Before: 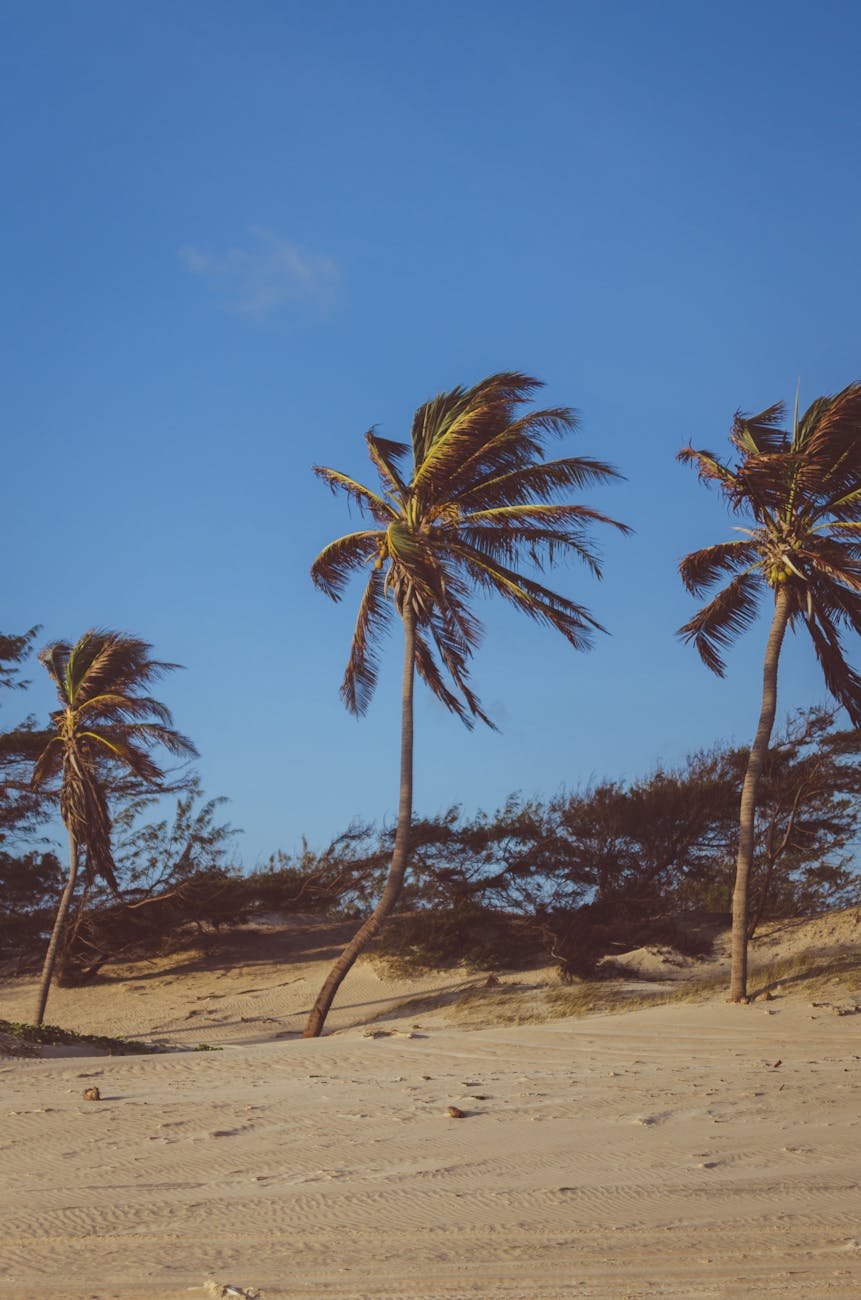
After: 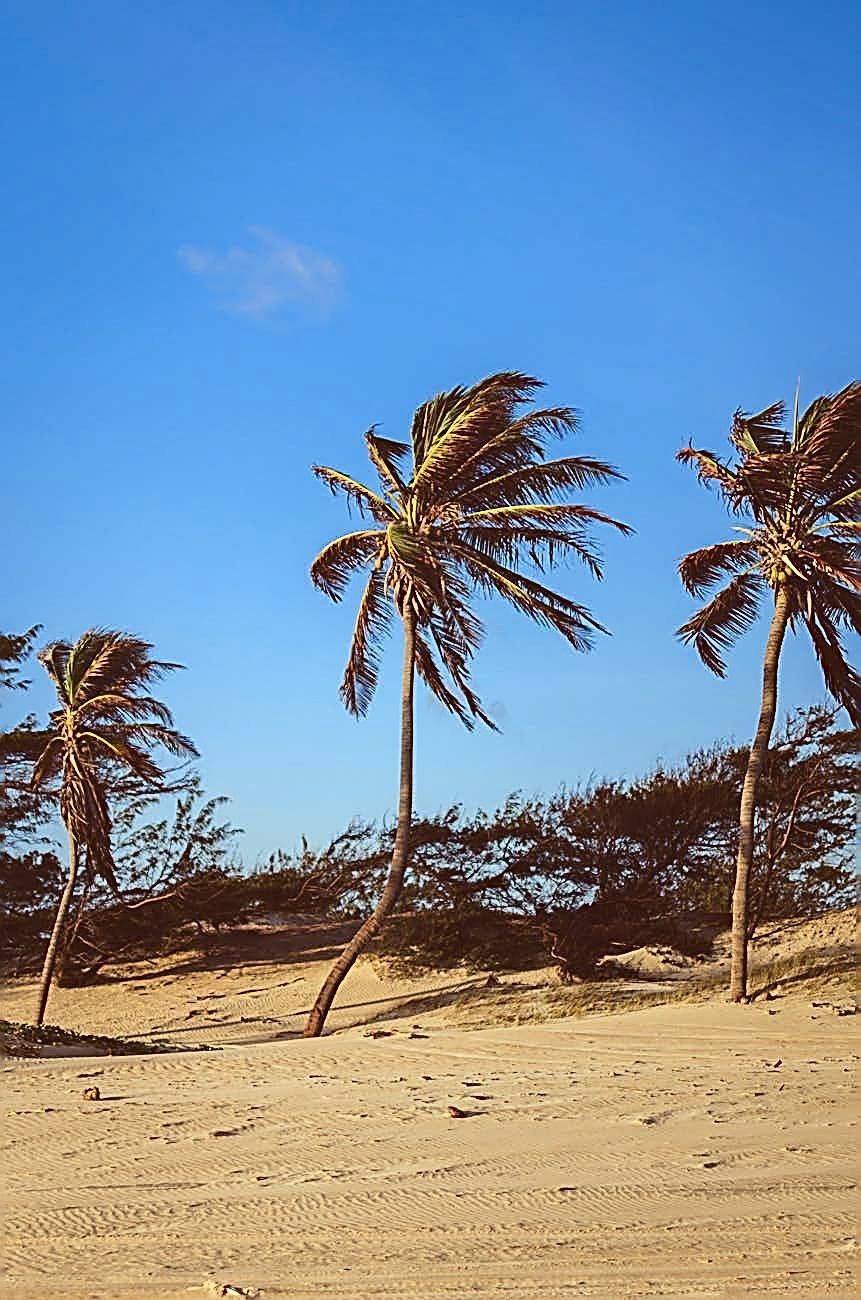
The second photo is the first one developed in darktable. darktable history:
haze removal: compatibility mode true, adaptive false
sharpen: amount 2
tone curve: curves: ch0 [(0.003, 0.032) (0.037, 0.037) (0.149, 0.117) (0.297, 0.318) (0.41, 0.48) (0.541, 0.649) (0.722, 0.857) (0.875, 0.946) (1, 0.98)]; ch1 [(0, 0) (0.305, 0.325) (0.453, 0.437) (0.482, 0.474) (0.501, 0.498) (0.506, 0.503) (0.559, 0.576) (0.6, 0.635) (0.656, 0.707) (1, 1)]; ch2 [(0, 0) (0.323, 0.277) (0.408, 0.399) (0.45, 0.48) (0.499, 0.502) (0.515, 0.532) (0.573, 0.602) (0.653, 0.675) (0.75, 0.756) (1, 1)], color space Lab, independent channels, preserve colors none
